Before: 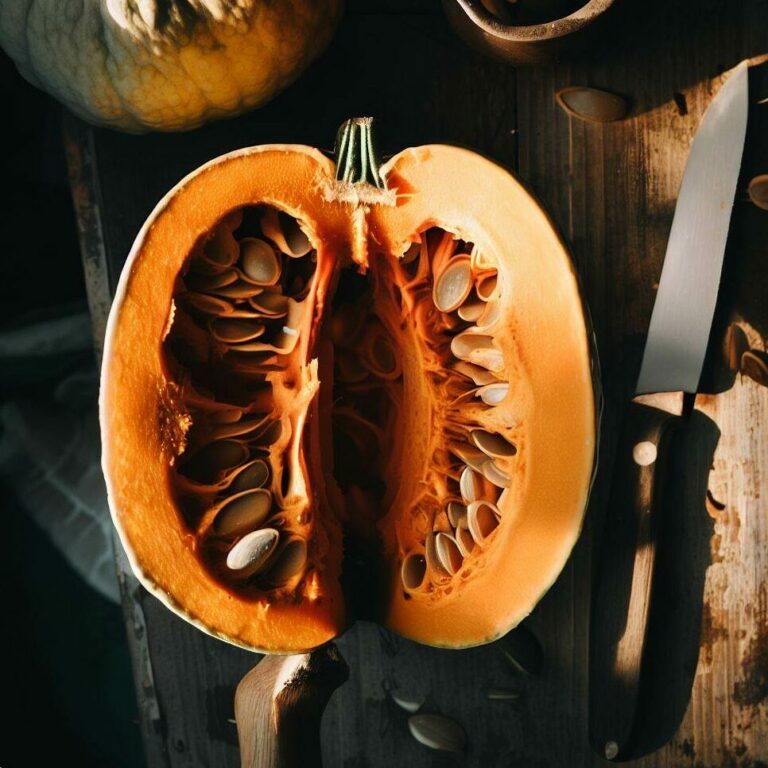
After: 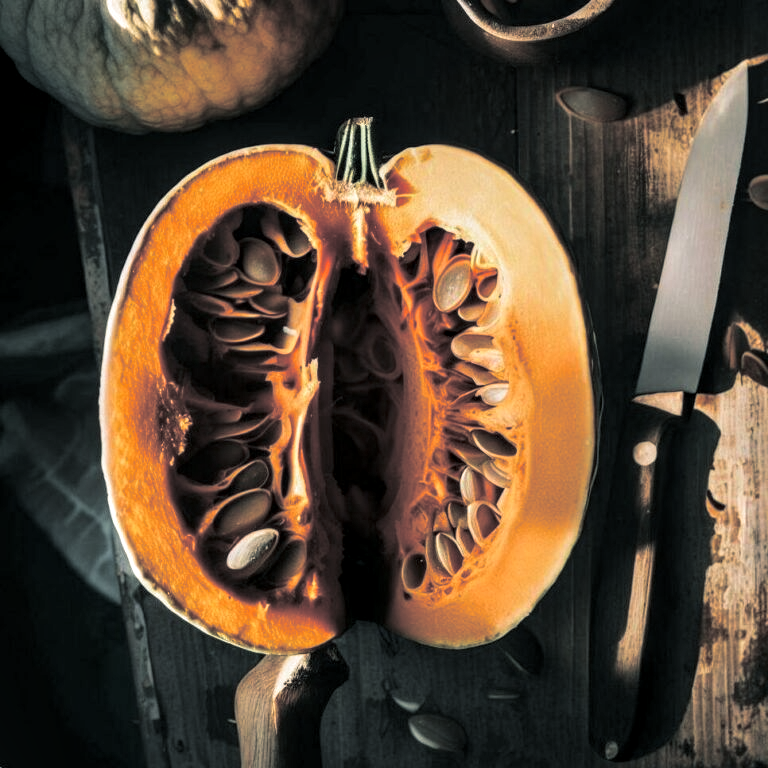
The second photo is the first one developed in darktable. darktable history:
local contrast: detail 142%
split-toning: shadows › hue 201.6°, shadows › saturation 0.16, highlights › hue 50.4°, highlights › saturation 0.2, balance -49.9
